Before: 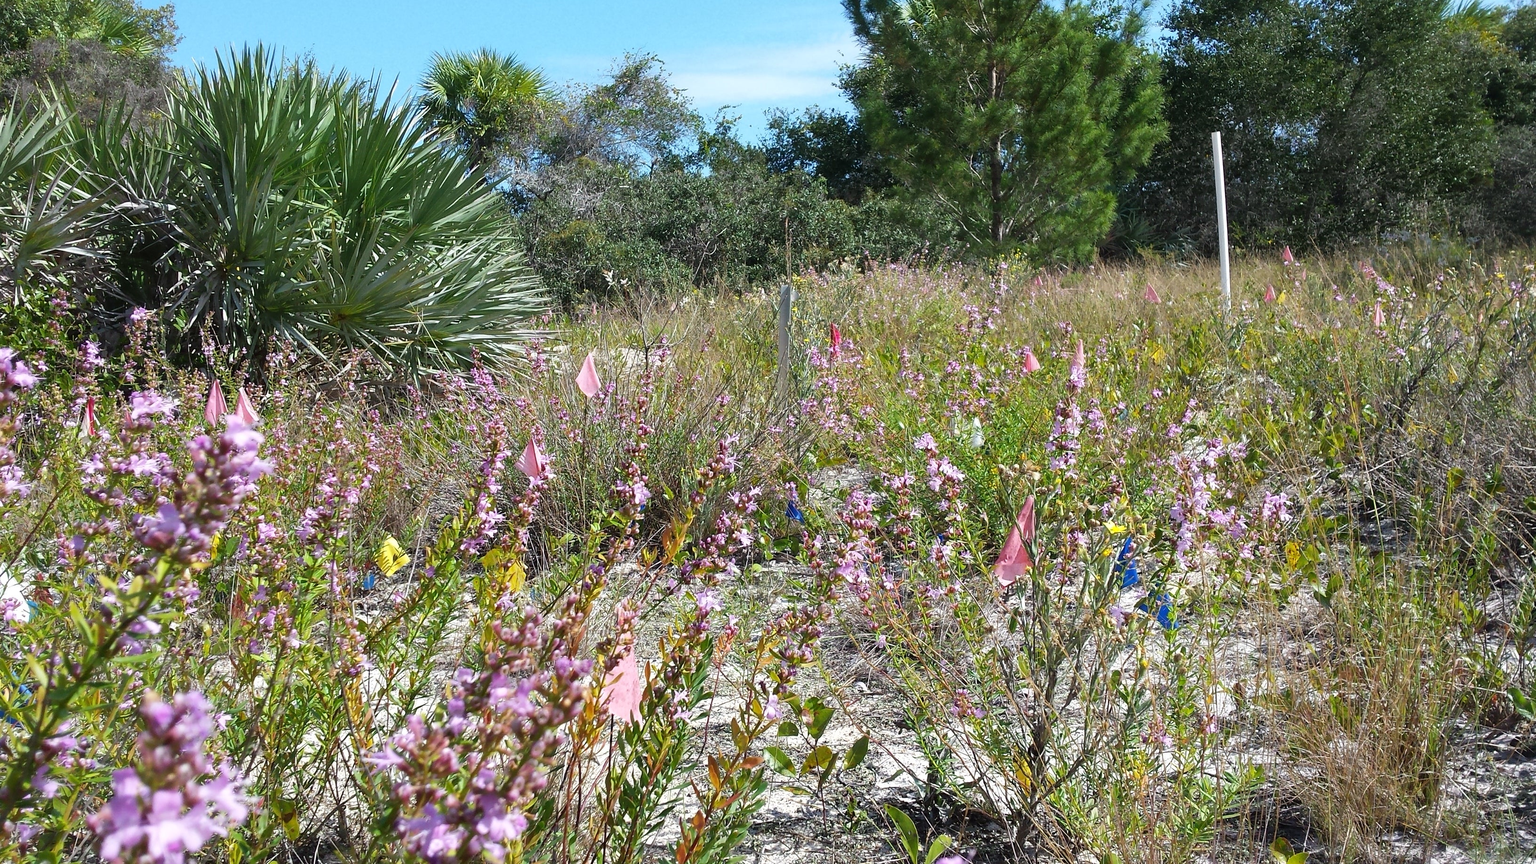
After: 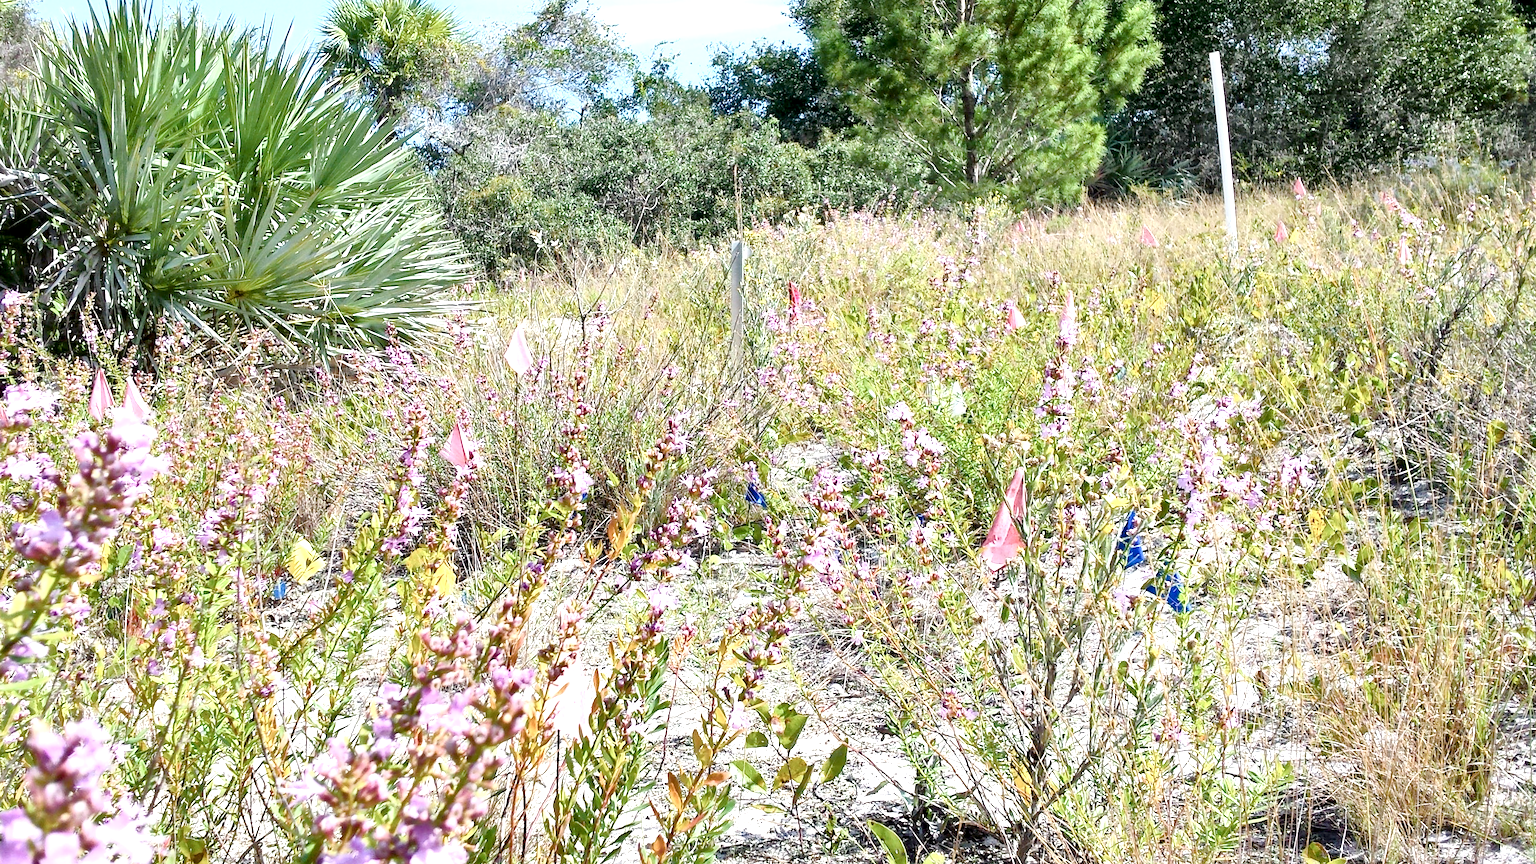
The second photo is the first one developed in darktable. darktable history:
color balance: on, module defaults
tone equalizer: -7 EV 0.15 EV, -6 EV 0.6 EV, -5 EV 1.15 EV, -4 EV 1.33 EV, -3 EV 1.15 EV, -2 EV 0.6 EV, -1 EV 0.15 EV, mask exposure compensation -0.5 EV
exposure: exposure 0.77 EV, compensate highlight preservation false
contrast brightness saturation: contrast 0.25, saturation -0.31
color balance rgb: shadows lift › luminance -9.41%, highlights gain › luminance 17.6%, global offset › luminance -1.45%, perceptual saturation grading › highlights -17.77%, perceptual saturation grading › mid-tones 33.1%, perceptual saturation grading › shadows 50.52%, global vibrance 24.22%
crop and rotate: angle 1.96°, left 5.673%, top 5.673%
